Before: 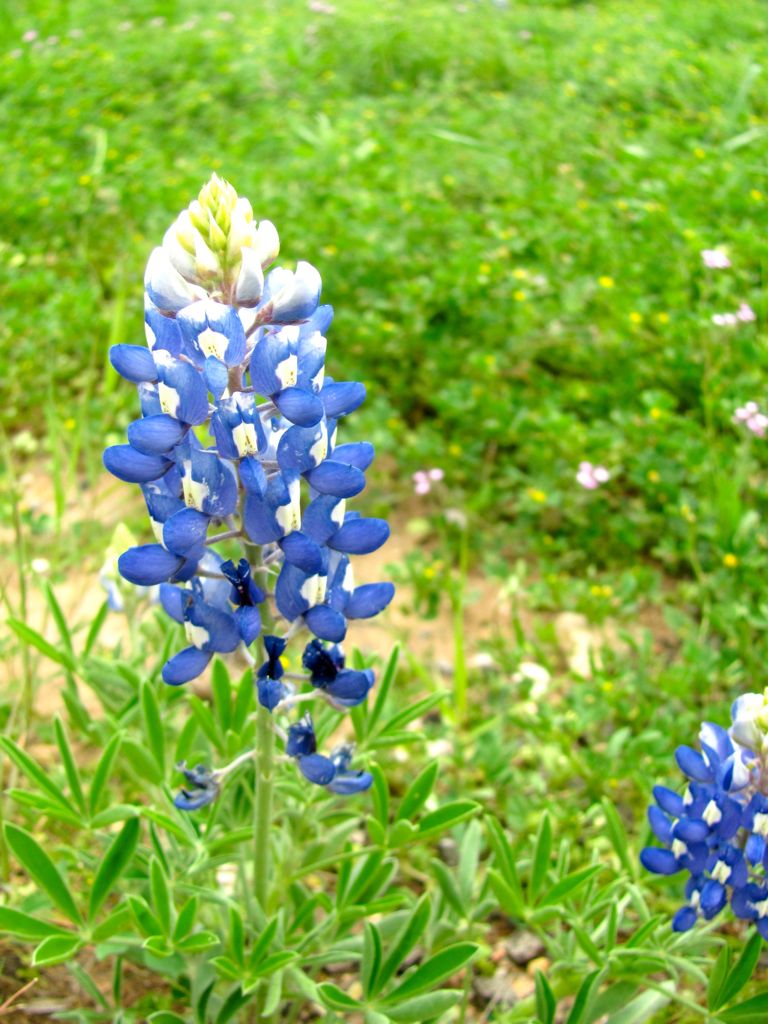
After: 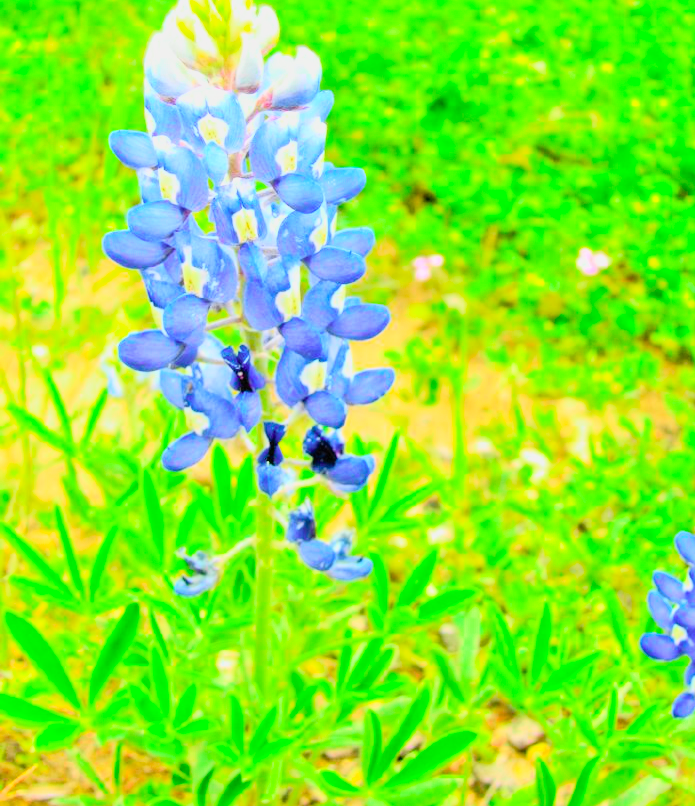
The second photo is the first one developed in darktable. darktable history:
contrast brightness saturation: contrast 0.24, brightness 0.26, saturation 0.39
crop: top 20.916%, right 9.437%, bottom 0.316%
tone equalizer: -7 EV 0.15 EV, -6 EV 0.6 EV, -5 EV 1.15 EV, -4 EV 1.33 EV, -3 EV 1.15 EV, -2 EV 0.6 EV, -1 EV 0.15 EV, mask exposure compensation -0.5 EV
tone curve: curves: ch0 [(0, 0.005) (0.103, 0.097) (0.18, 0.207) (0.384, 0.465) (0.491, 0.585) (0.629, 0.726) (0.84, 0.866) (1, 0.947)]; ch1 [(0, 0) (0.172, 0.123) (0.324, 0.253) (0.396, 0.388) (0.478, 0.461) (0.499, 0.497) (0.532, 0.515) (0.57, 0.584) (0.635, 0.675) (0.805, 0.892) (1, 1)]; ch2 [(0, 0) (0.411, 0.424) (0.496, 0.501) (0.515, 0.507) (0.553, 0.562) (0.604, 0.642) (0.708, 0.768) (0.839, 0.916) (1, 1)], color space Lab, independent channels, preserve colors none
white balance: emerald 1
